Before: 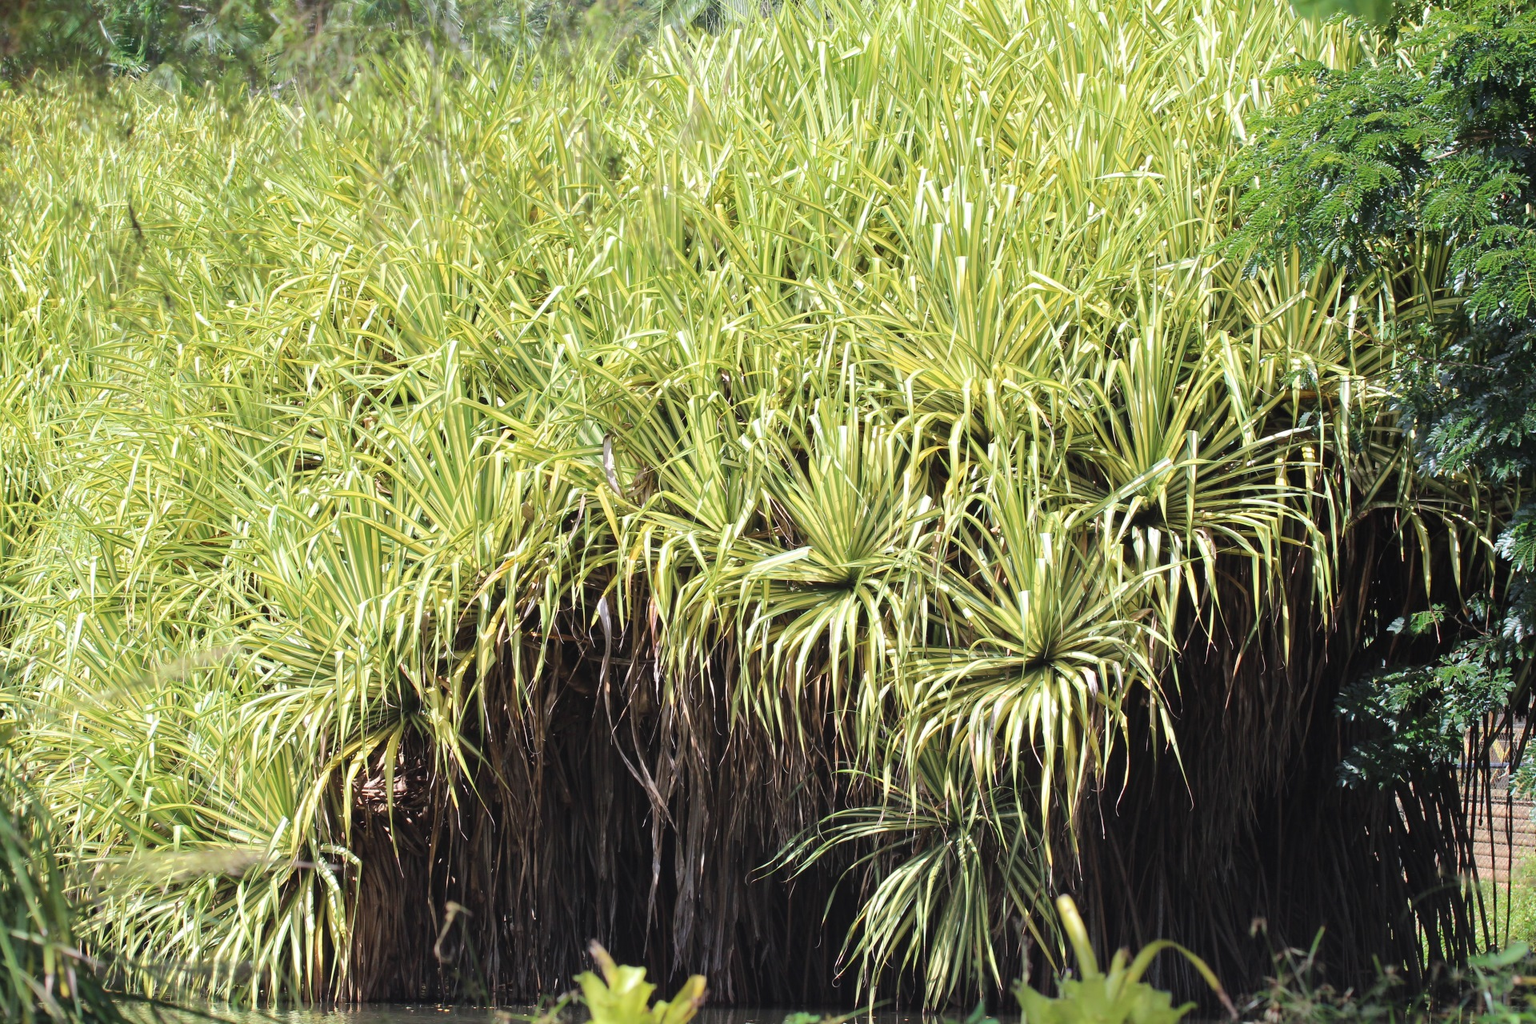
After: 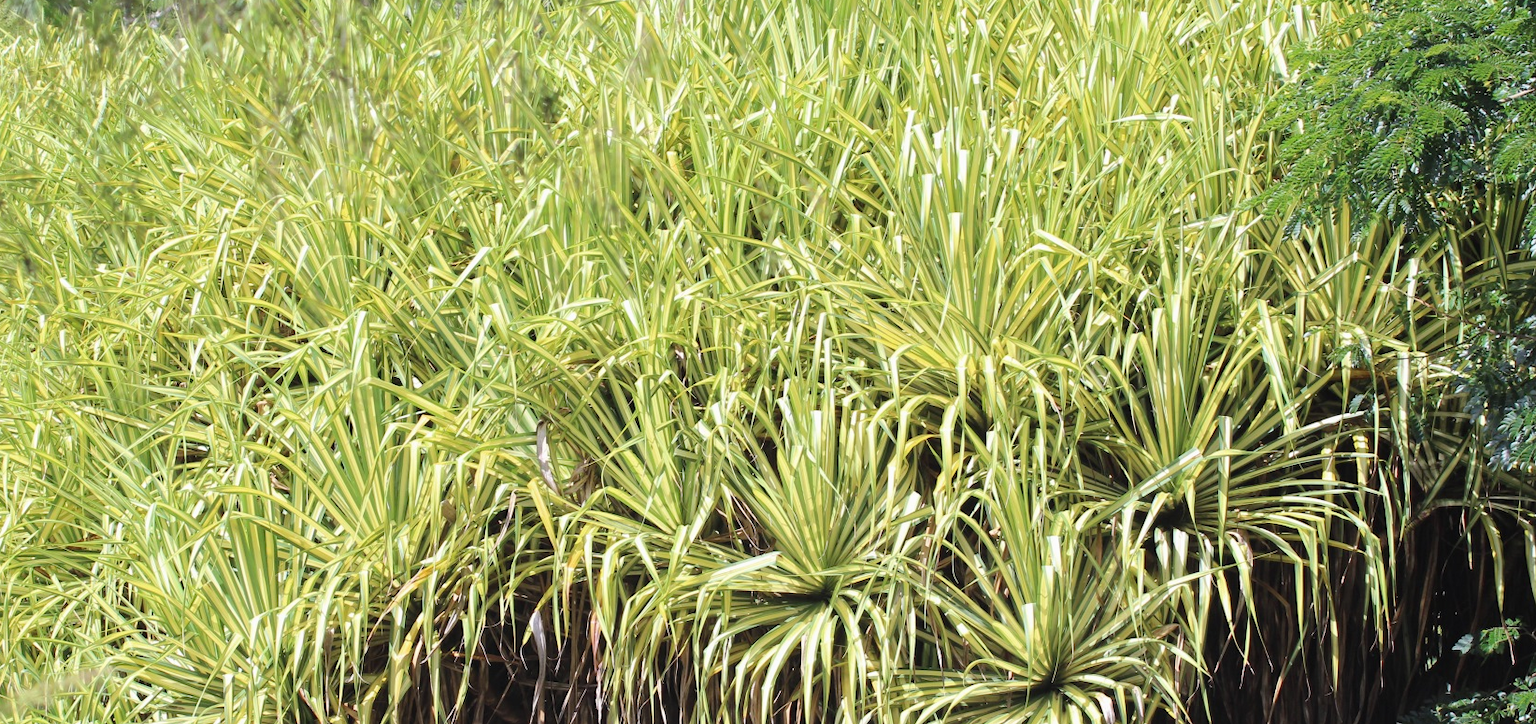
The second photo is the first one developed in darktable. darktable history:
exposure: exposure -0.04 EV, compensate highlight preservation false
crop and rotate: left 9.403%, top 7.272%, right 5.006%, bottom 32.112%
